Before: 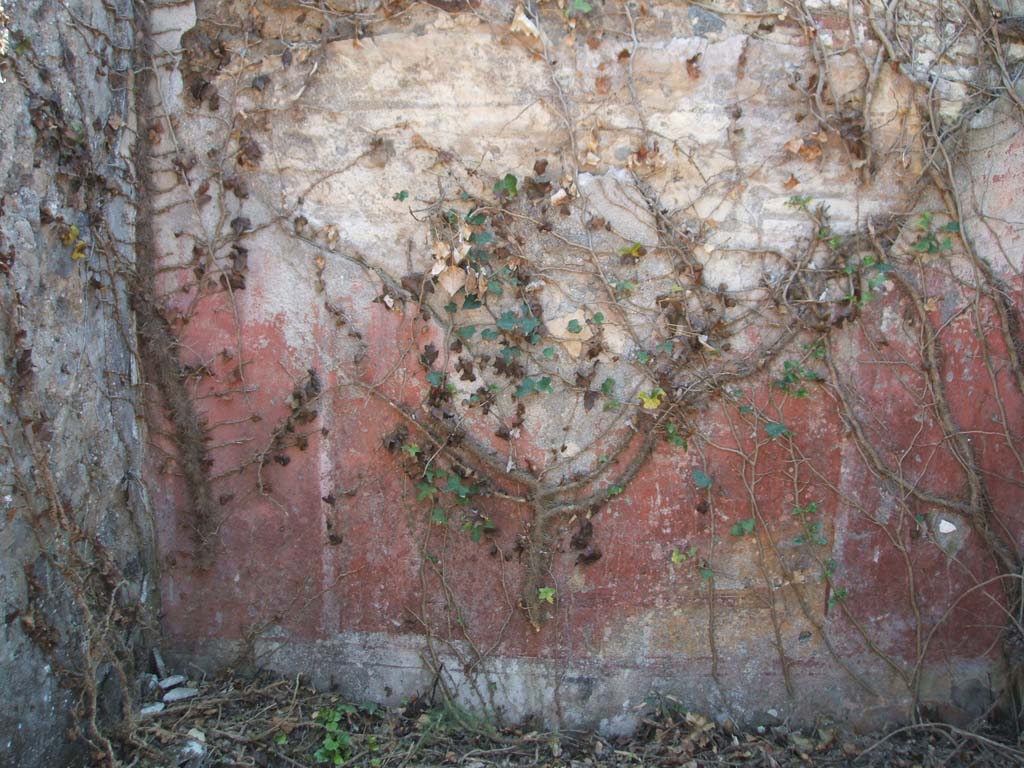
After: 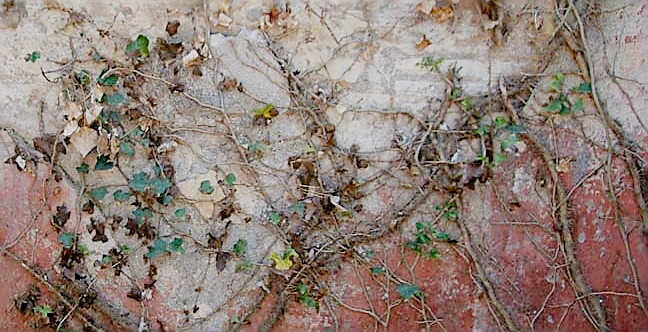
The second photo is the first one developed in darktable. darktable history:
crop: left 36.009%, top 18.202%, right 0.69%, bottom 38.485%
sharpen: radius 1.424, amount 1.259, threshold 0.757
filmic rgb: black relative exposure -4.4 EV, white relative exposure 5 EV, hardness 2.19, latitude 39.42%, contrast 1.149, highlights saturation mix 10.41%, shadows ↔ highlights balance 0.962%, add noise in highlights 0.002, preserve chrominance no, color science v3 (2019), use custom middle-gray values true, contrast in highlights soft
